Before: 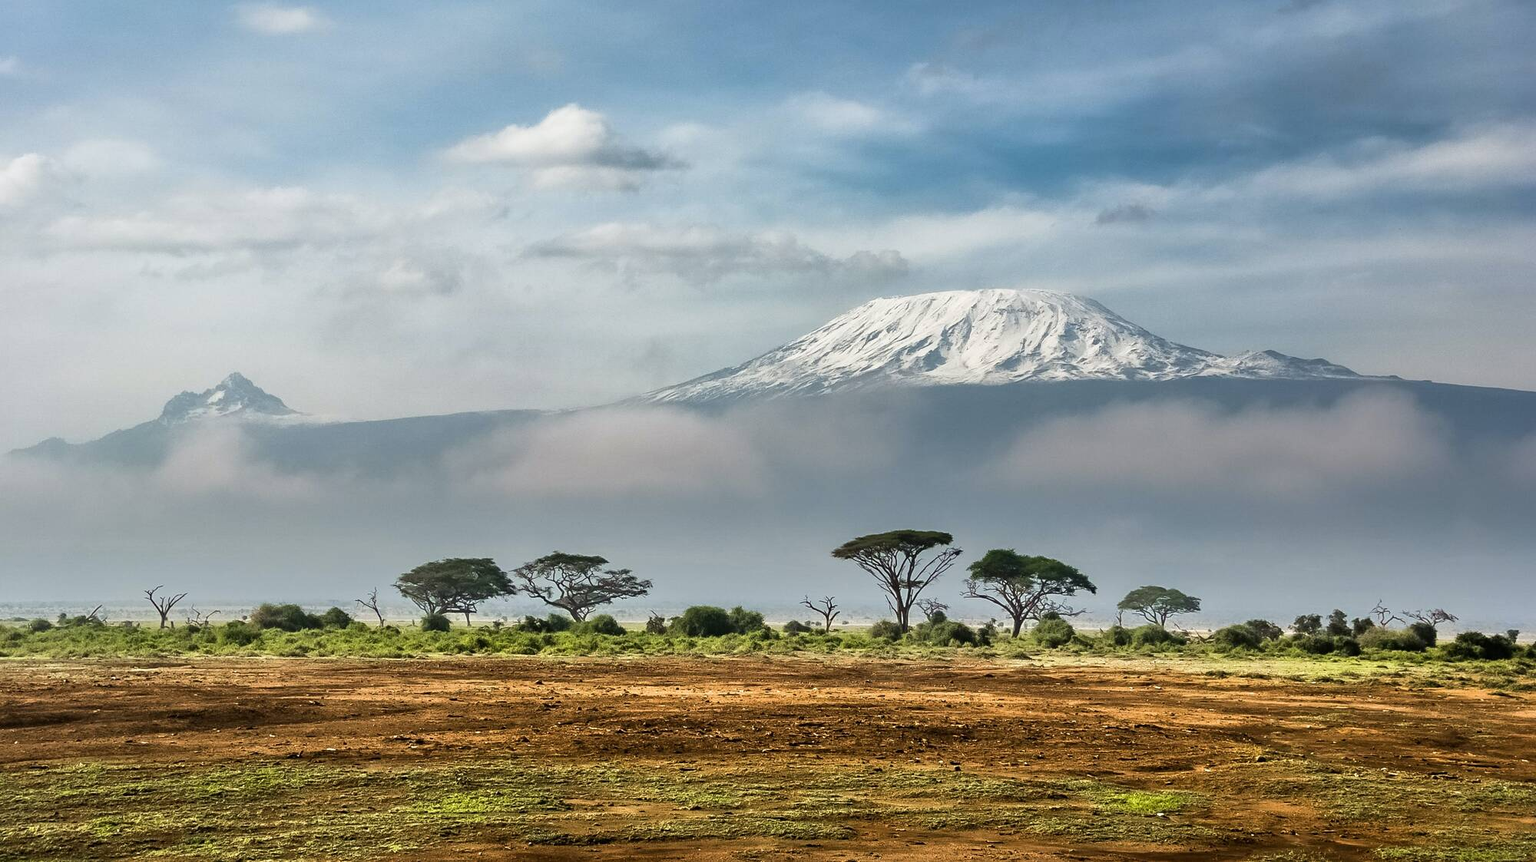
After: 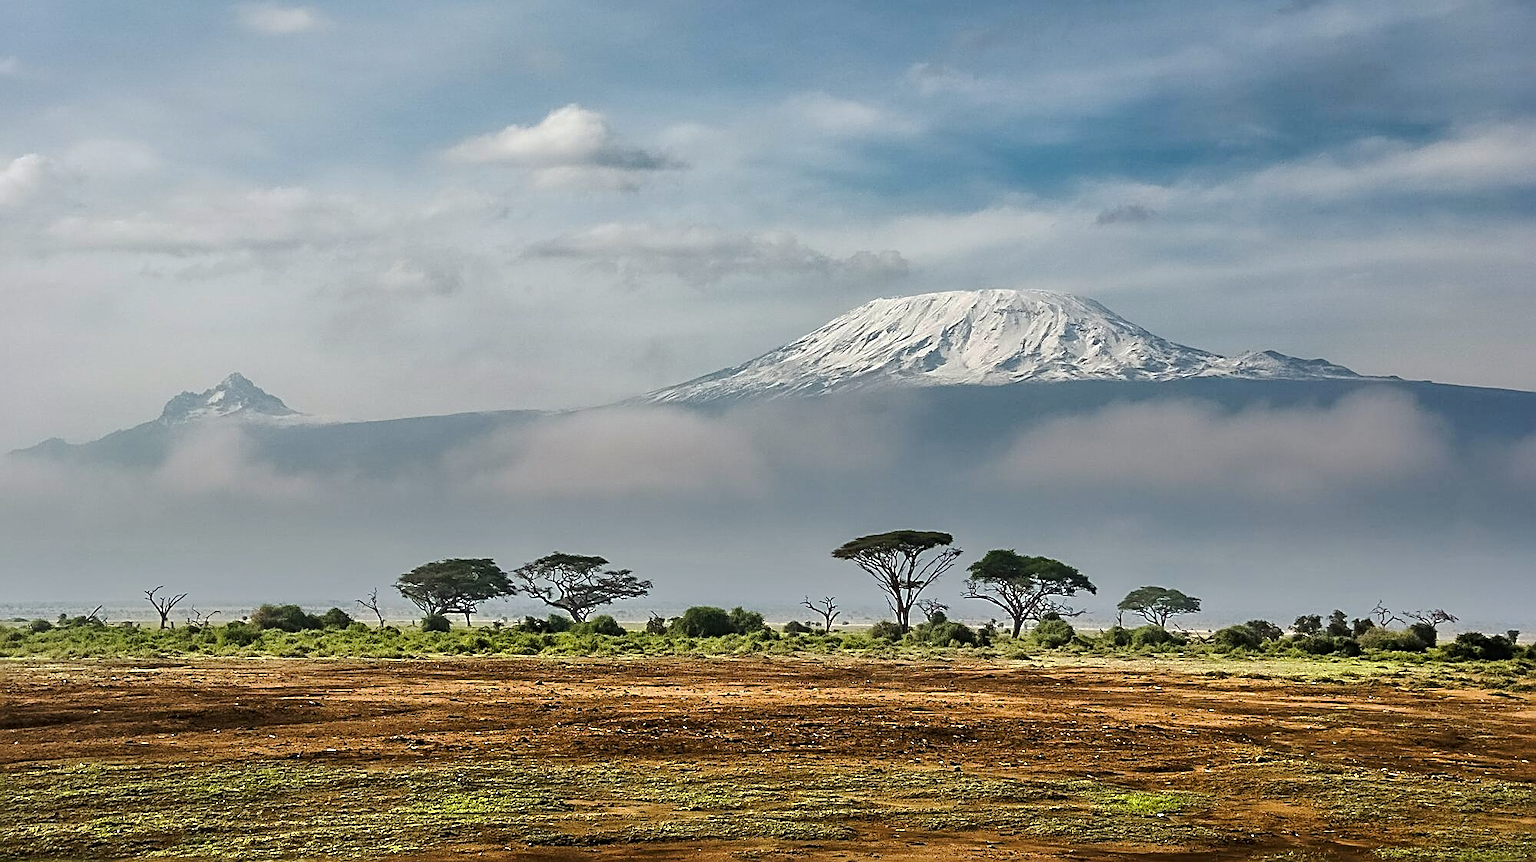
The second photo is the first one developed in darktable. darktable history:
sharpen: radius 2.584, amount 0.688
tone curve: curves: ch0 [(0, 0) (0.003, 0.01) (0.011, 0.014) (0.025, 0.029) (0.044, 0.051) (0.069, 0.072) (0.1, 0.097) (0.136, 0.123) (0.177, 0.16) (0.224, 0.2) (0.277, 0.248) (0.335, 0.305) (0.399, 0.37) (0.468, 0.454) (0.543, 0.534) (0.623, 0.609) (0.709, 0.681) (0.801, 0.752) (0.898, 0.841) (1, 1)], preserve colors none
